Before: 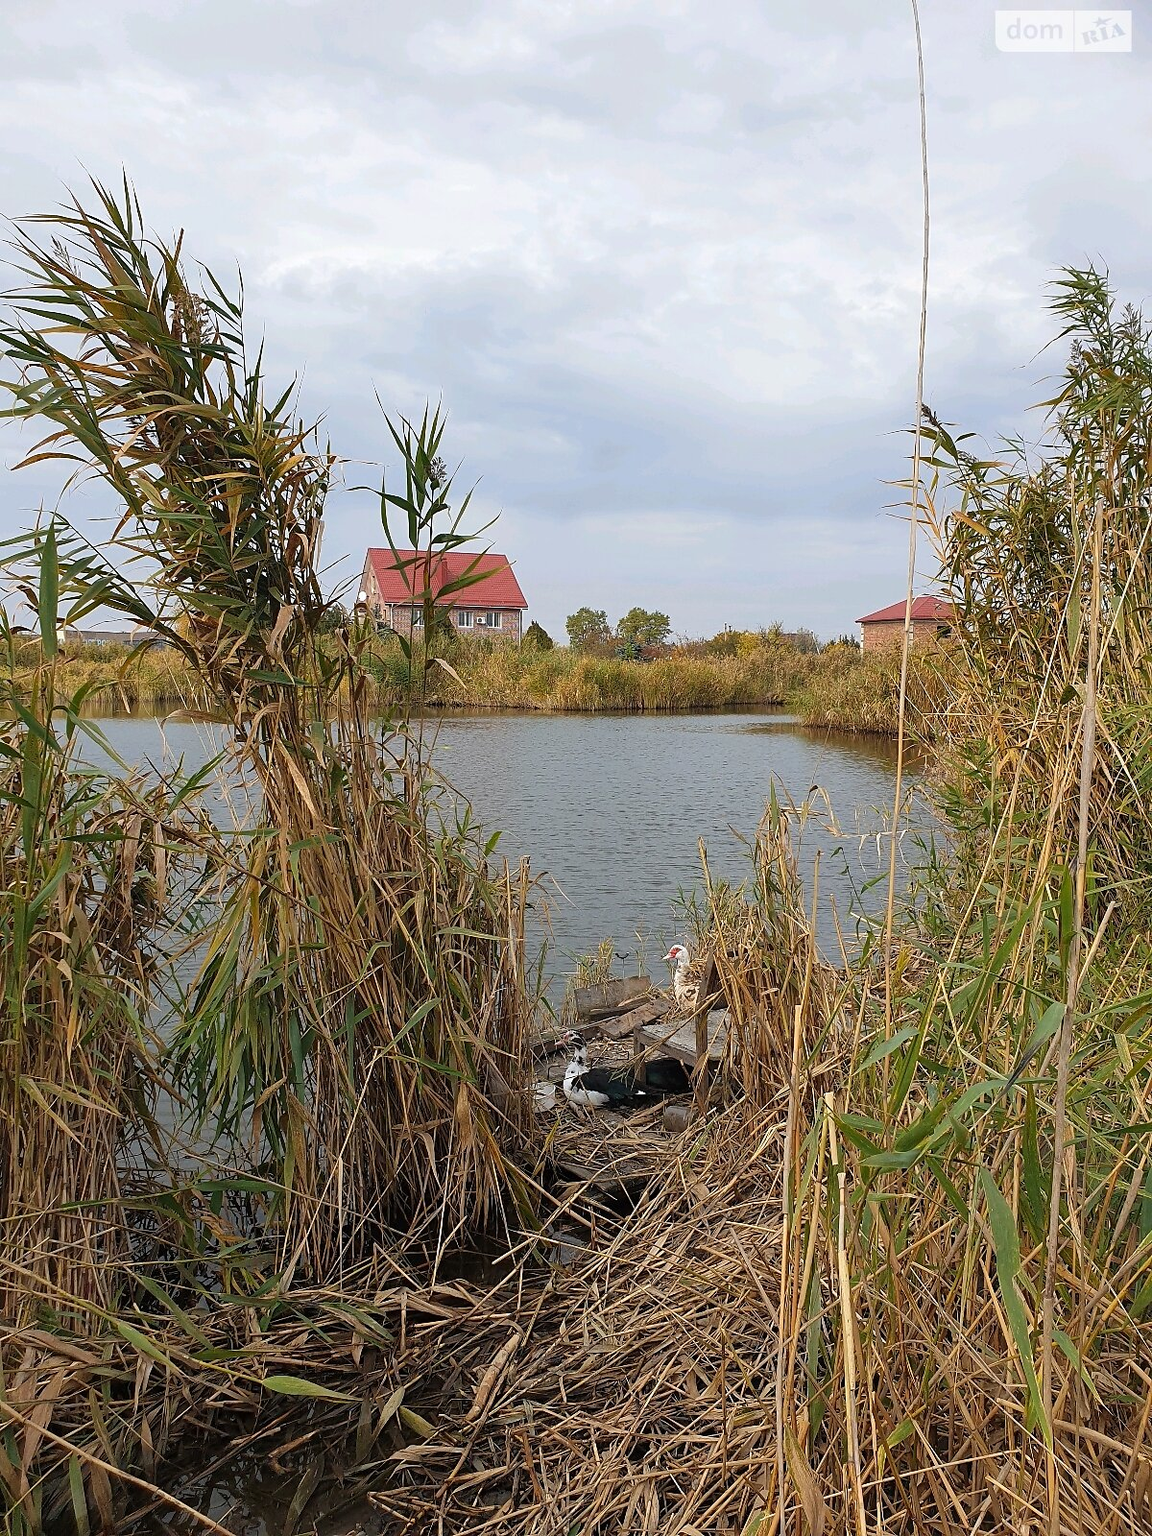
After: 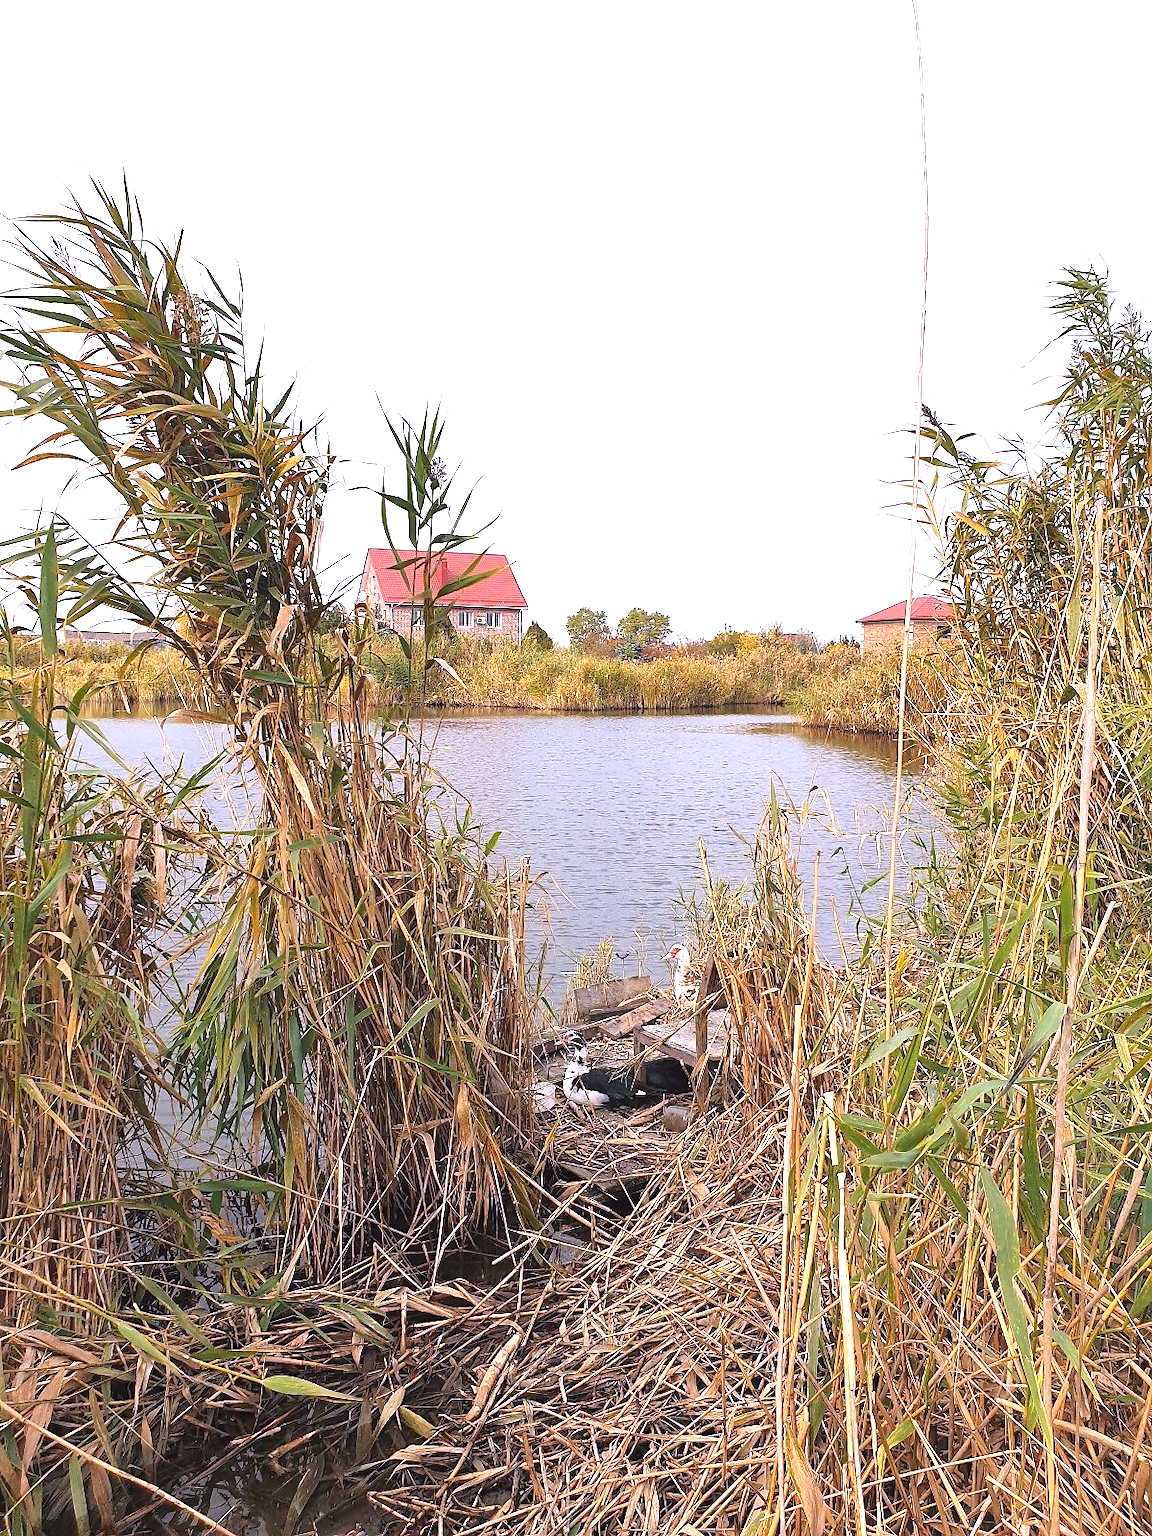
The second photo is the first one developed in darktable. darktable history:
exposure: black level correction -0.002, exposure 1.111 EV, compensate highlight preservation false
color calibration: output R [1.063, -0.012, -0.003, 0], output B [-0.079, 0.047, 1, 0], x 0.372, y 0.386, temperature 4286.04 K, gamut compression 0.985
